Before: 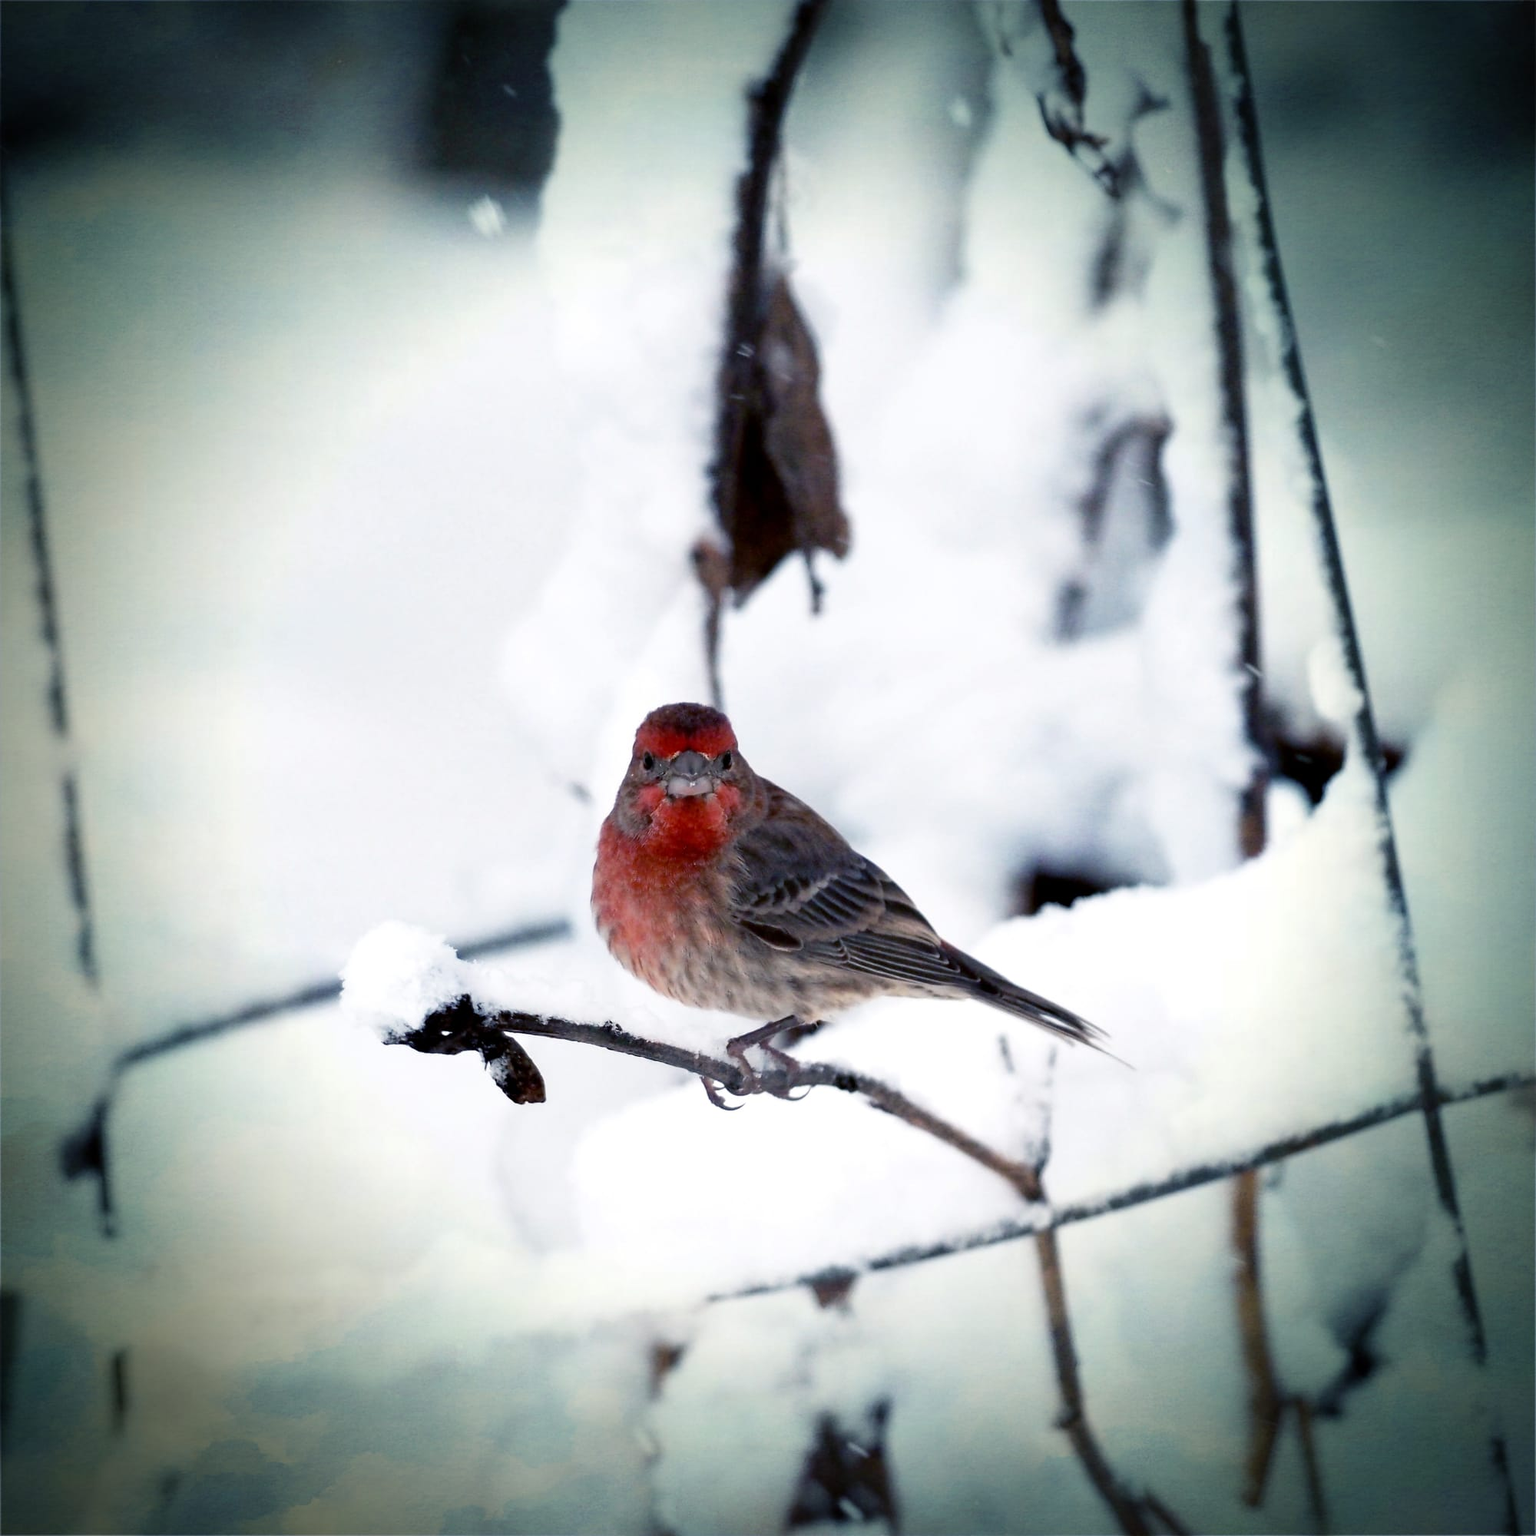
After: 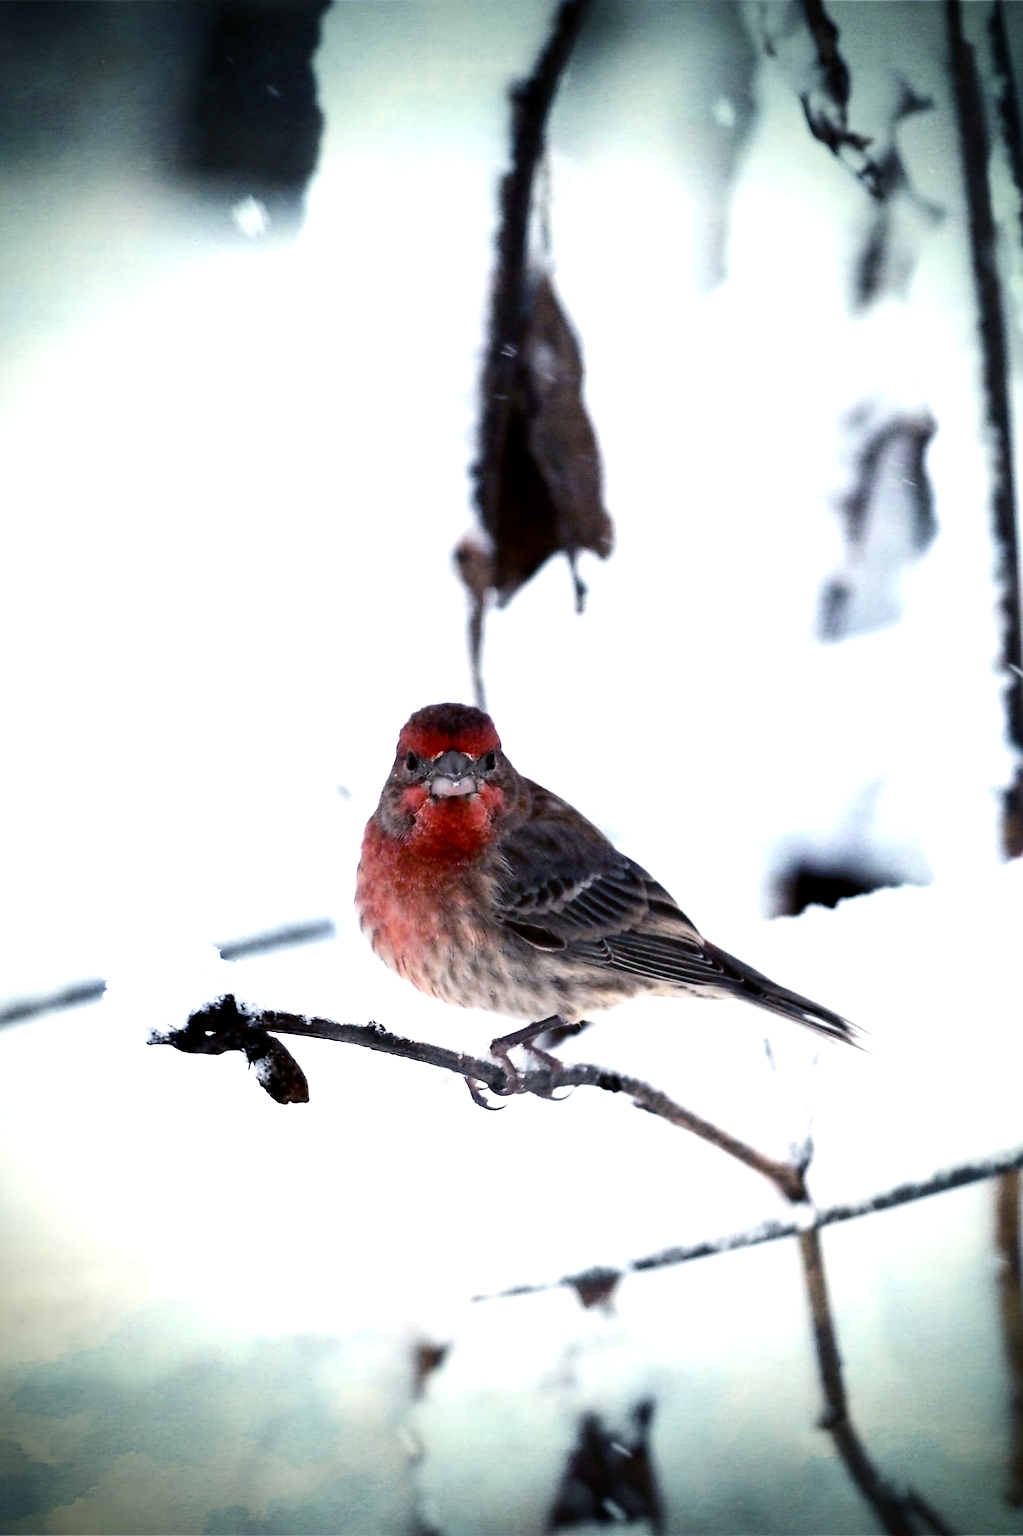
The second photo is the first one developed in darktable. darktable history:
contrast brightness saturation: contrast 0.05
tone equalizer: -8 EV -0.75 EV, -7 EV -0.7 EV, -6 EV -0.6 EV, -5 EV -0.4 EV, -3 EV 0.4 EV, -2 EV 0.6 EV, -1 EV 0.7 EV, +0 EV 0.75 EV, edges refinement/feathering 500, mask exposure compensation -1.57 EV, preserve details no
crop: left 15.419%, right 17.914%
